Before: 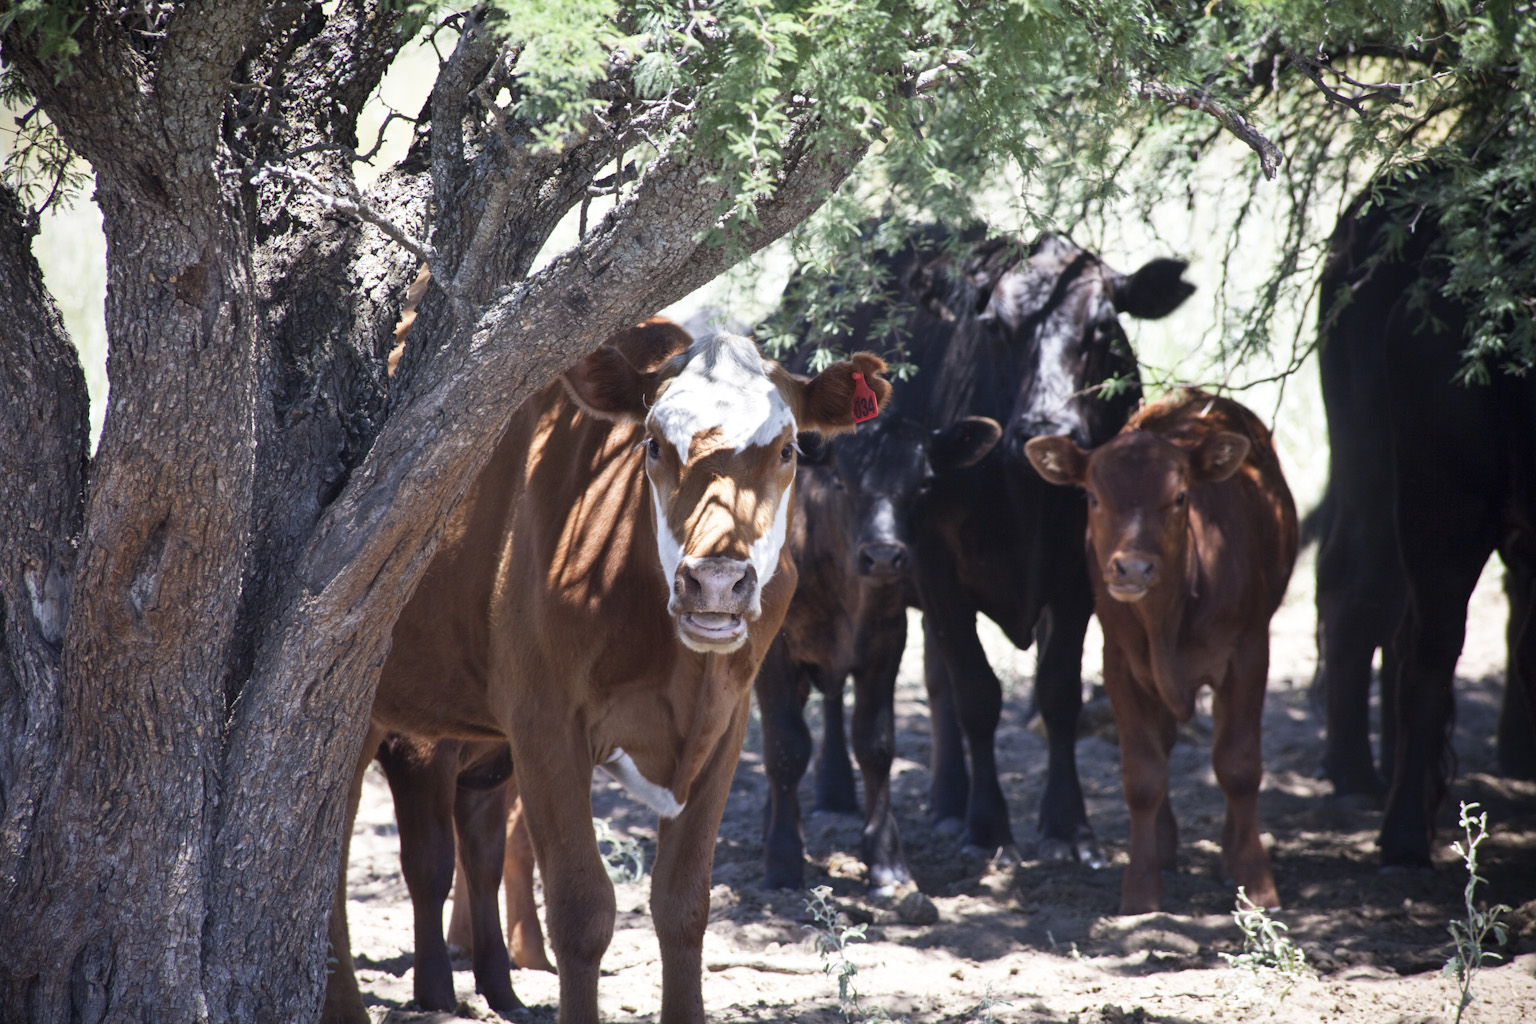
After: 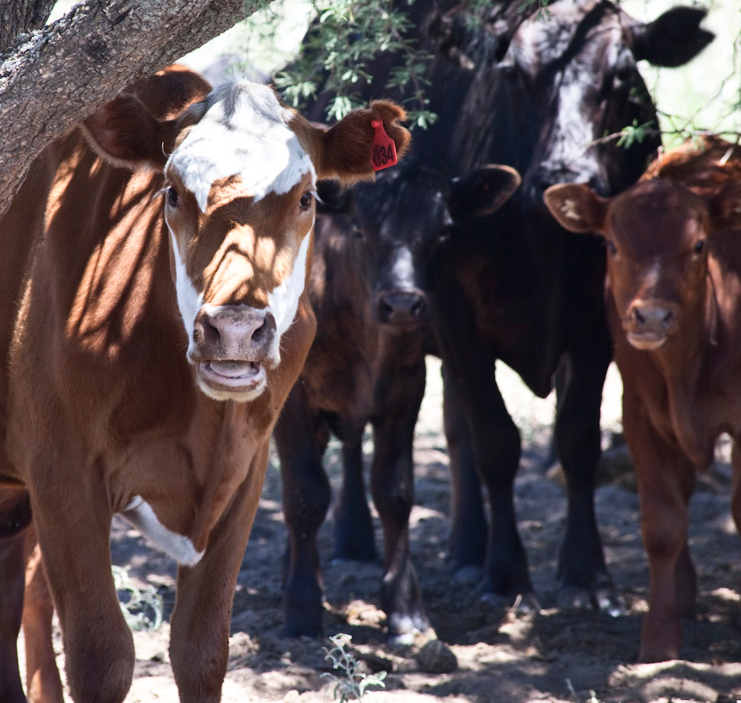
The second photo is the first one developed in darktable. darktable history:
crop: left 31.379%, top 24.658%, right 20.326%, bottom 6.628%
contrast brightness saturation: contrast 0.14
